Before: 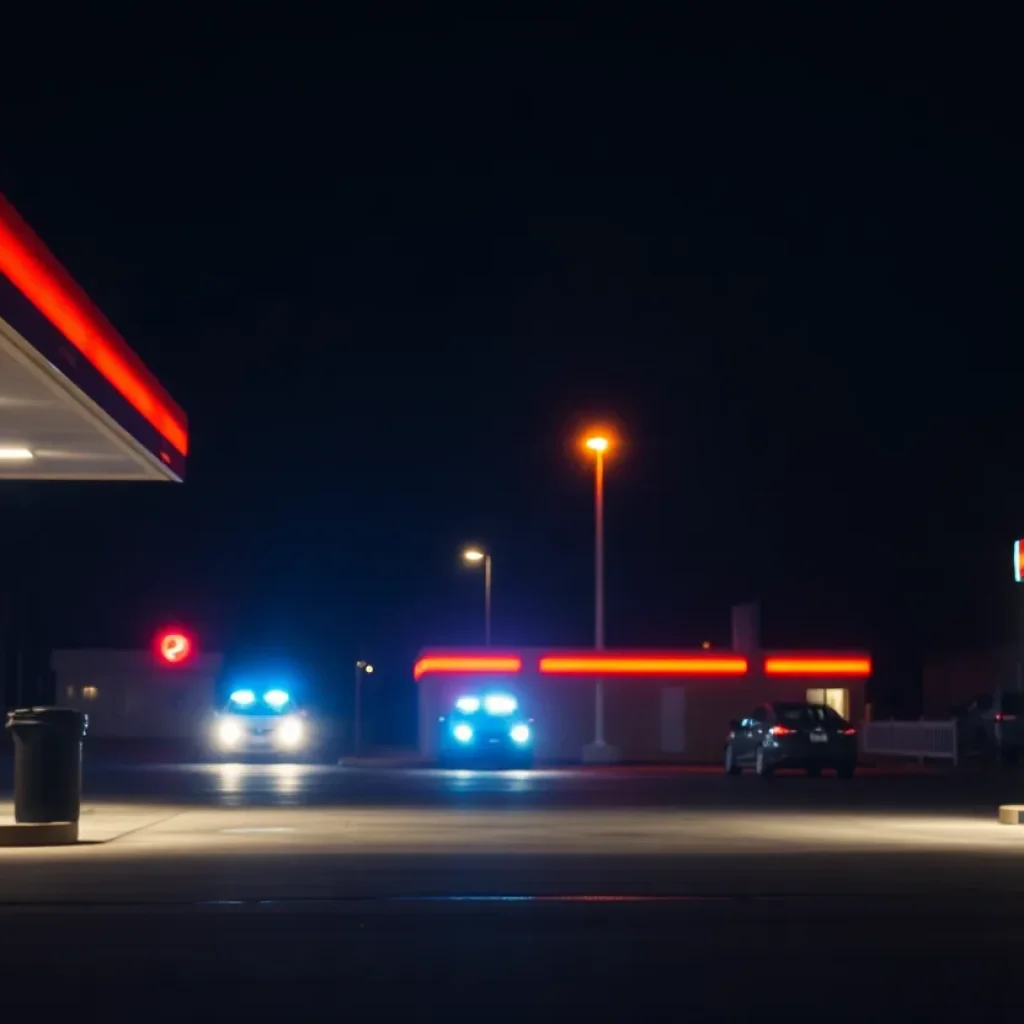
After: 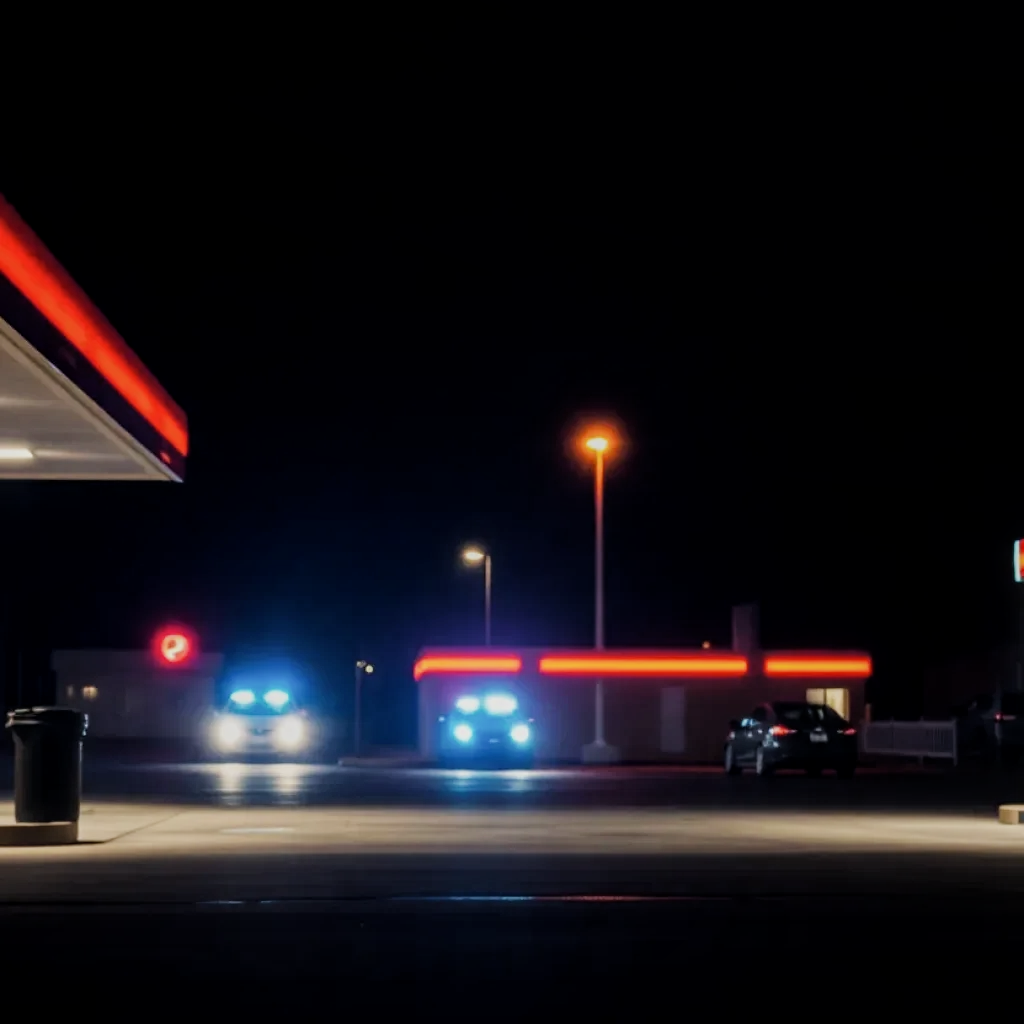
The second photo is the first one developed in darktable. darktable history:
local contrast: highlights 30%, detail 135%
filmic rgb: black relative exposure -7.65 EV, white relative exposure 4.56 EV, hardness 3.61
exposure: exposure -0.111 EV, compensate highlight preservation false
